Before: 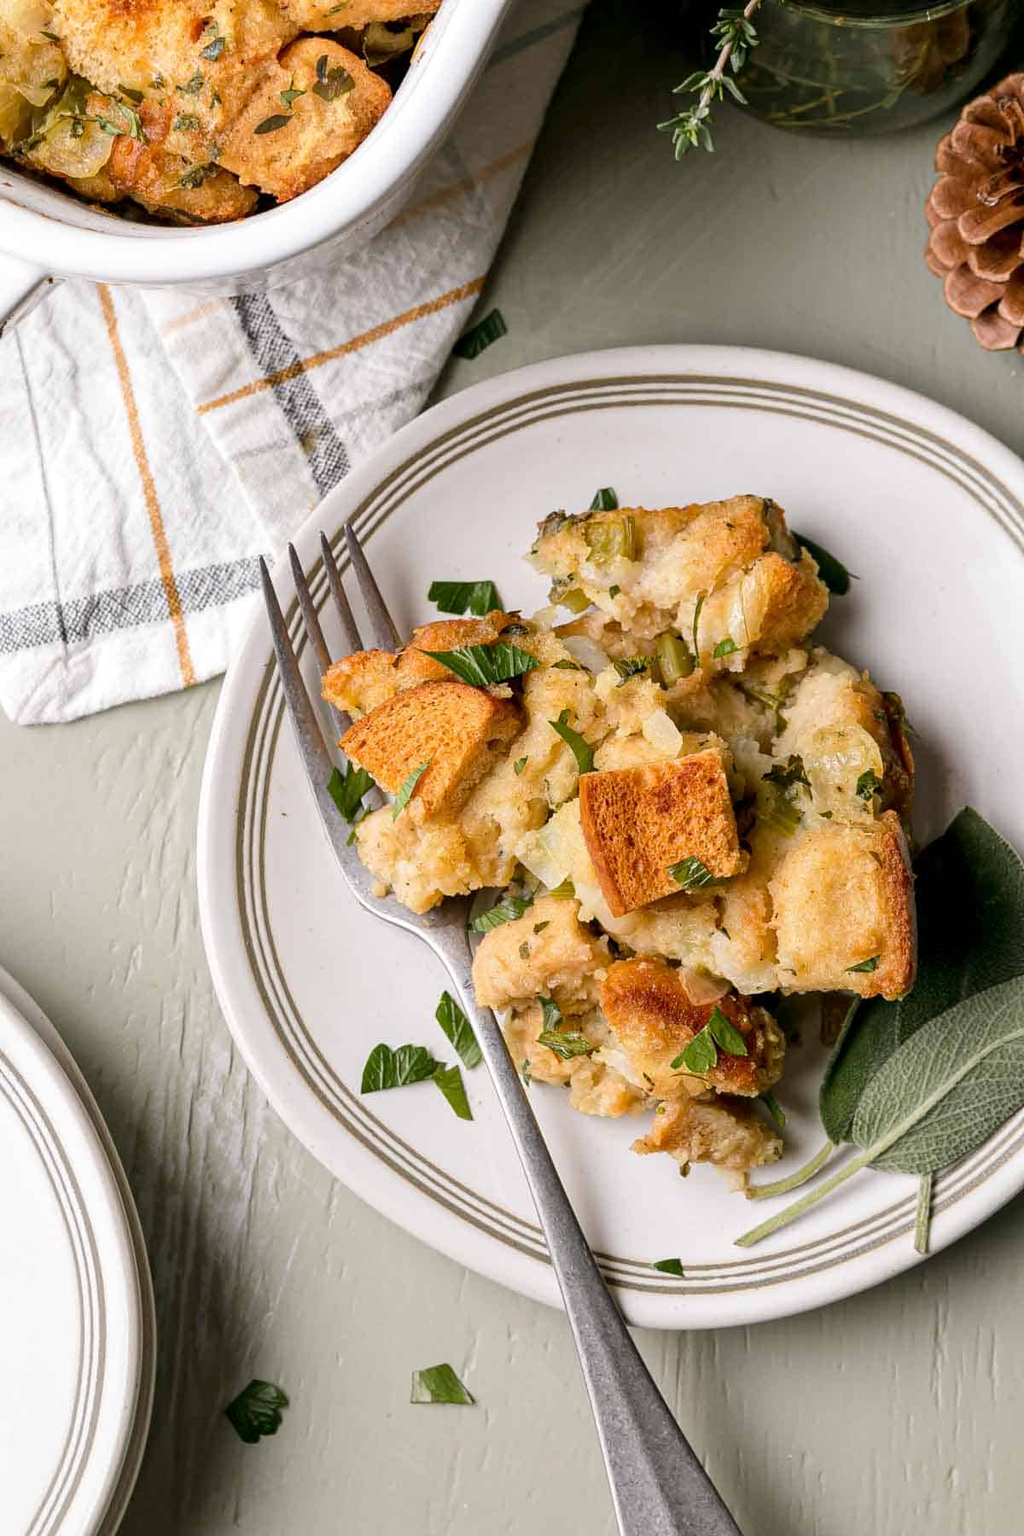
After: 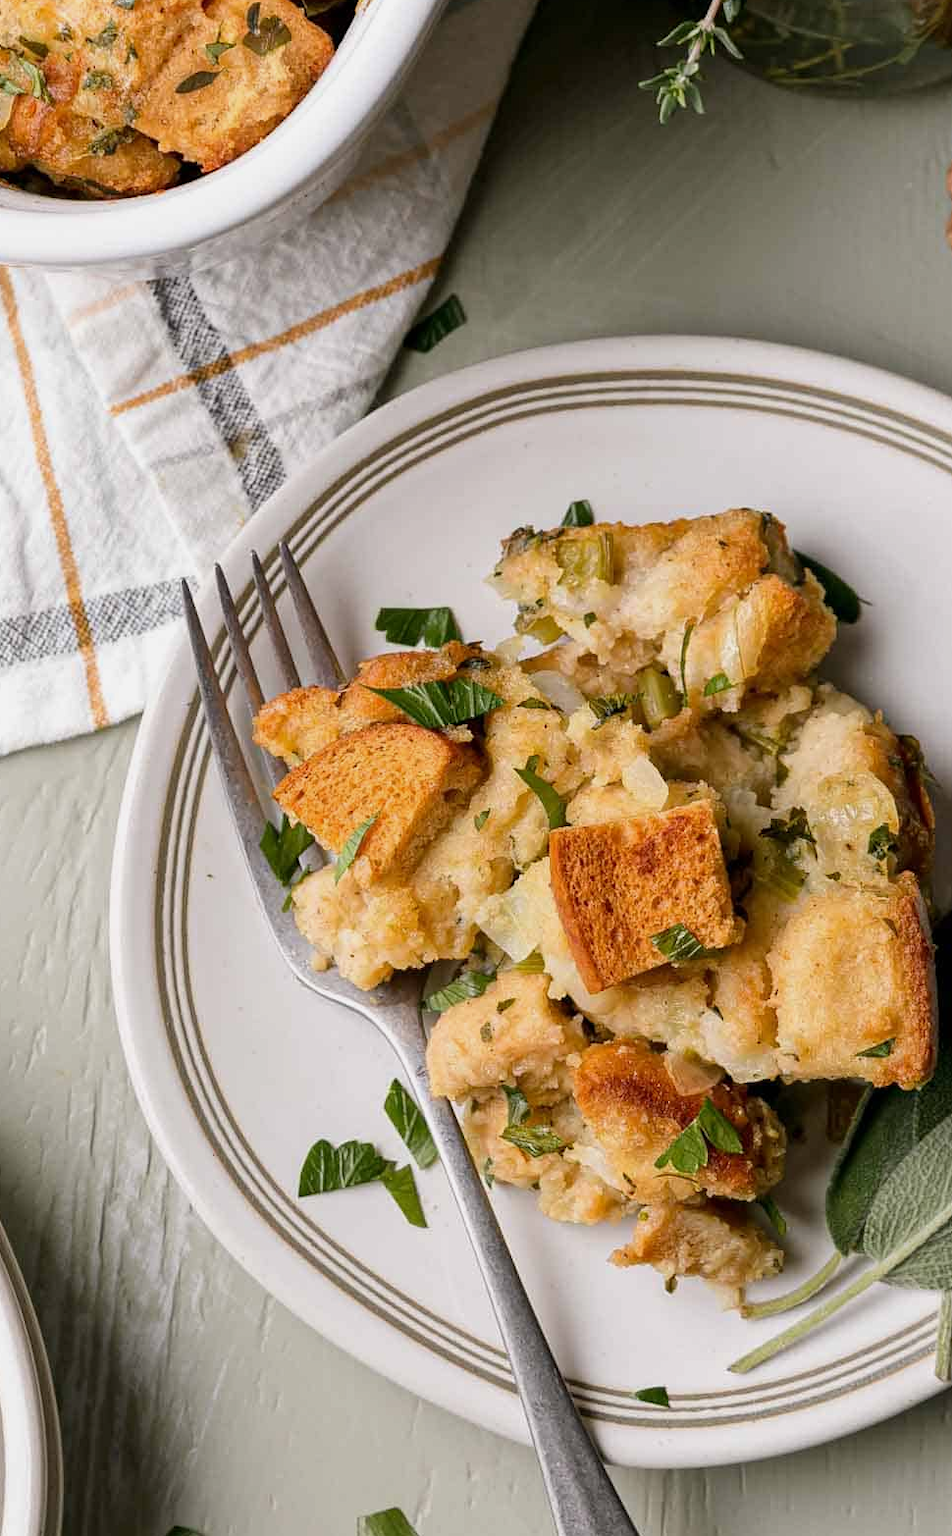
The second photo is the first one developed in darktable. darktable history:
crop: left 9.929%, top 3.475%, right 9.188%, bottom 9.529%
exposure: exposure -0.177 EV, compensate highlight preservation false
